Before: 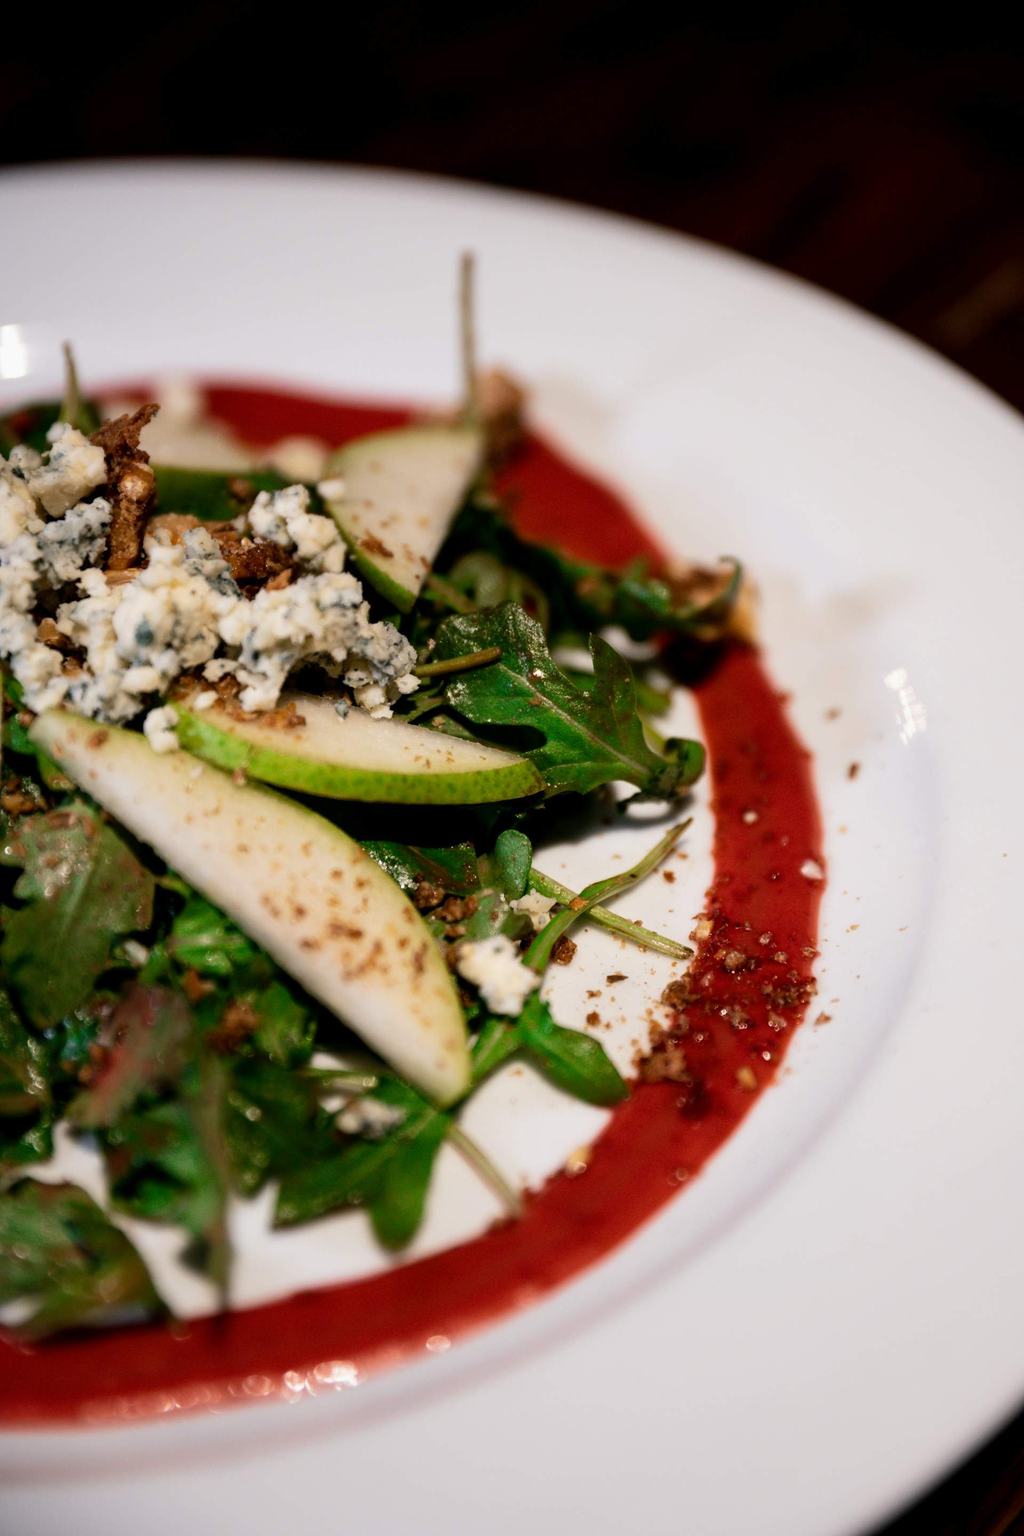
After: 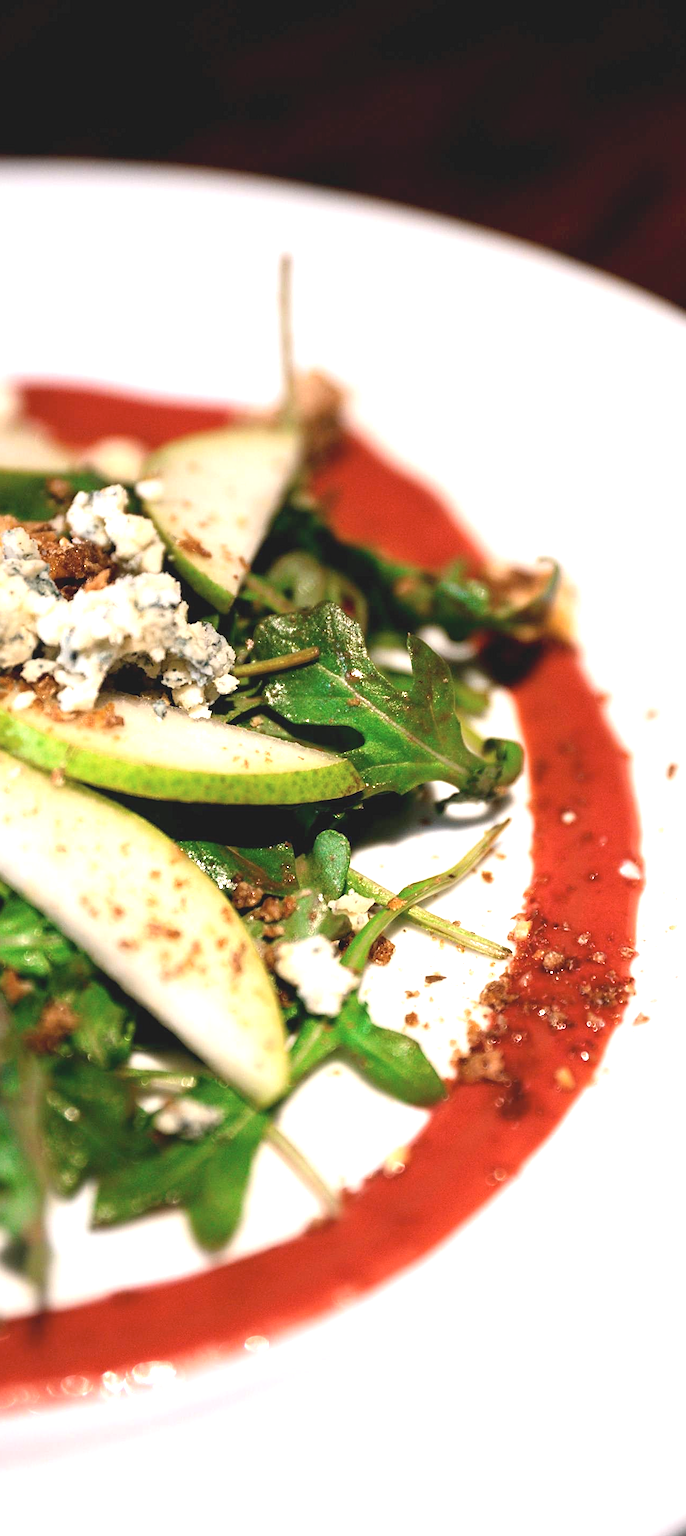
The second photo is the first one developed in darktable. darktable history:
sharpen: on, module defaults
exposure: black level correction 0, exposure 1.412 EV, compensate highlight preservation false
crop and rotate: left 17.785%, right 15.149%
contrast brightness saturation: contrast -0.158, brightness 0.051, saturation -0.127
